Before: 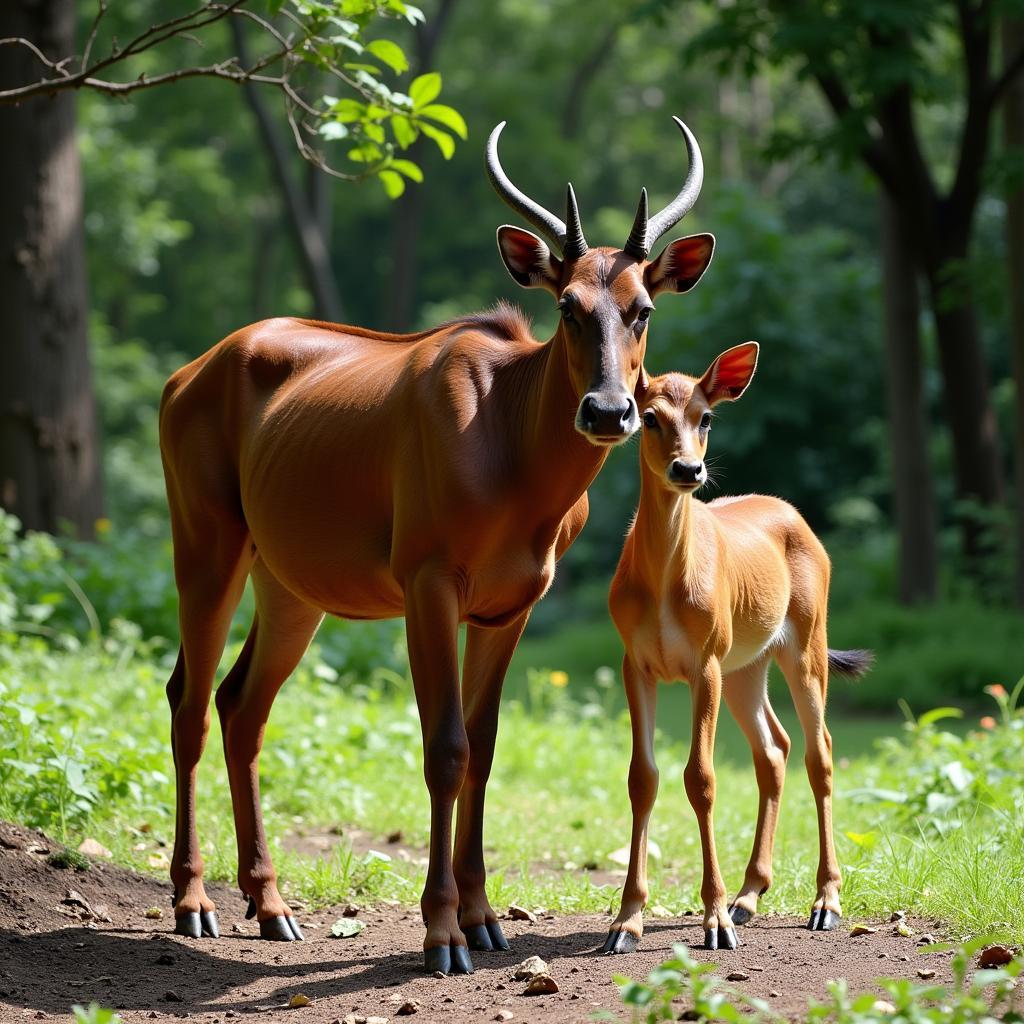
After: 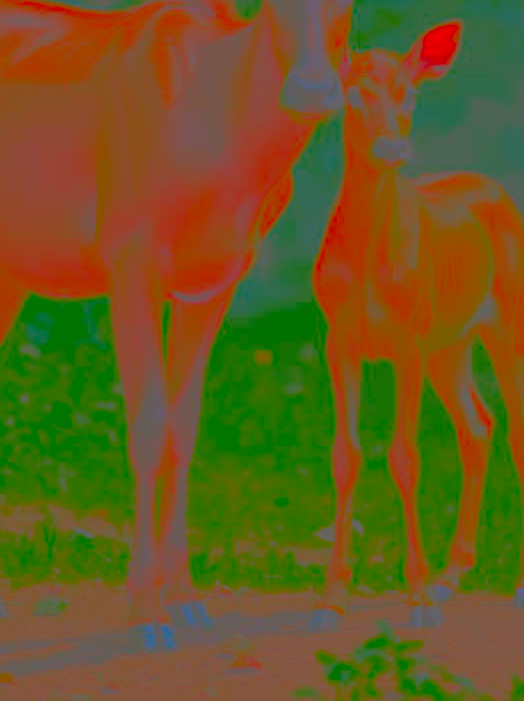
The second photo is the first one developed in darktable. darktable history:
contrast brightness saturation: contrast -0.976, brightness -0.177, saturation 0.734
levels: levels [0, 0.476, 0.951]
crop and rotate: left 28.991%, top 31.481%, right 19.824%
